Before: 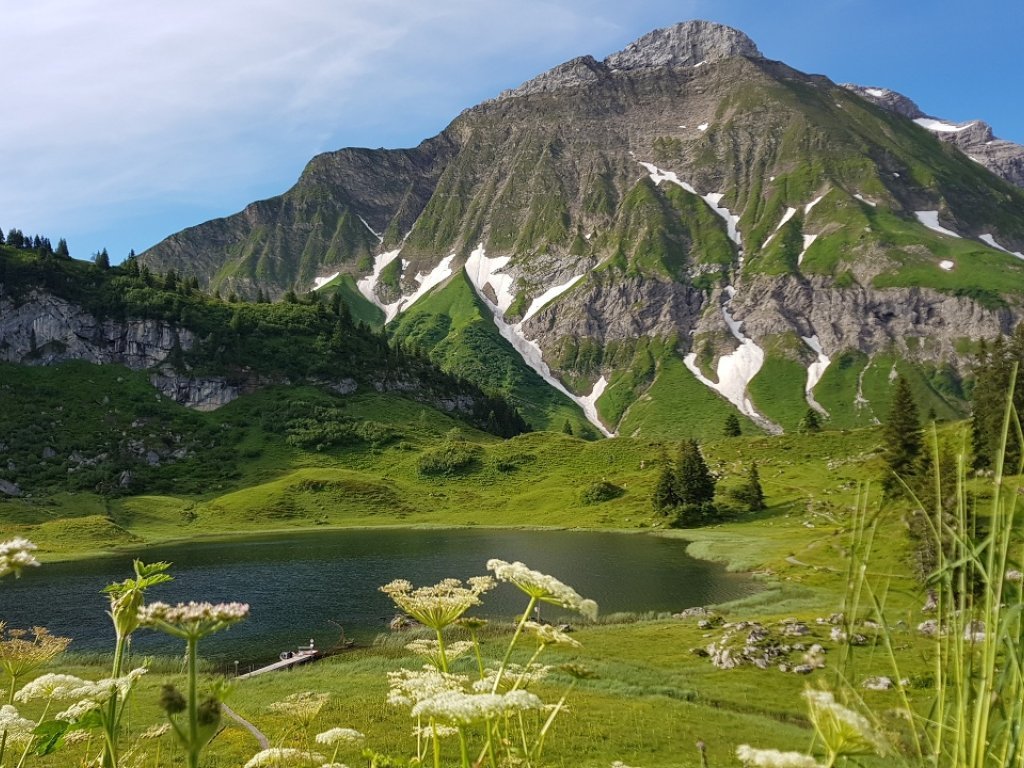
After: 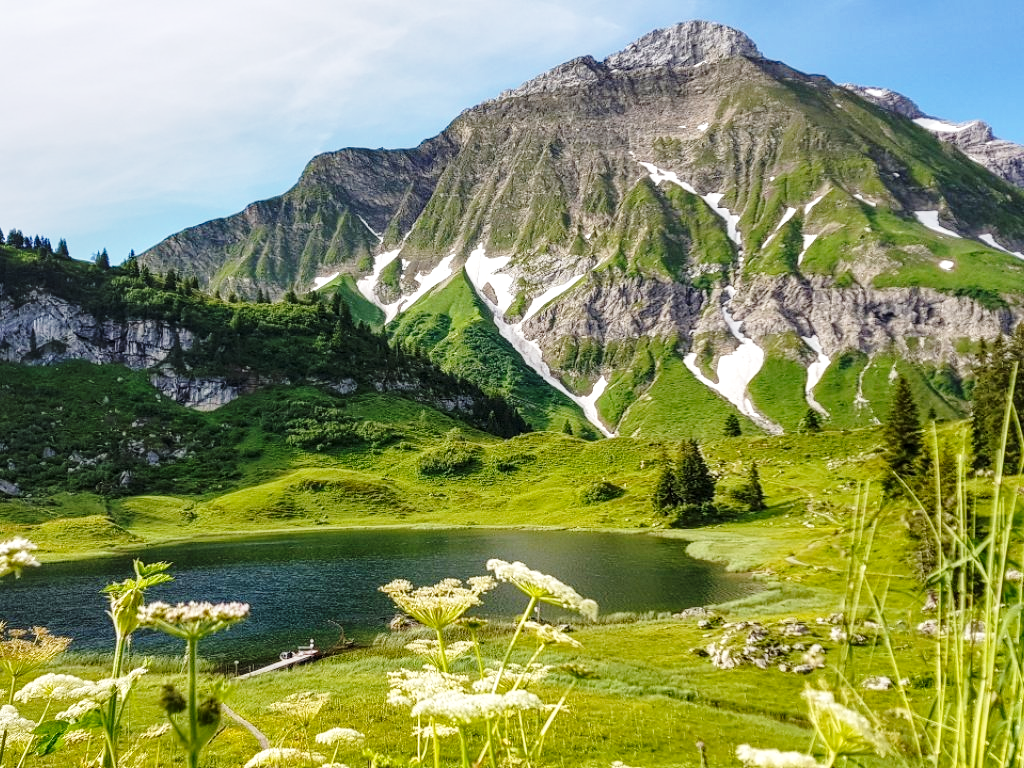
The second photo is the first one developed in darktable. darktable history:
base curve: curves: ch0 [(0, 0) (0.028, 0.03) (0.121, 0.232) (0.46, 0.748) (0.859, 0.968) (1, 1)], preserve colors none
local contrast: on, module defaults
shadows and highlights: shadows 32.32, highlights -32.24, soften with gaussian
